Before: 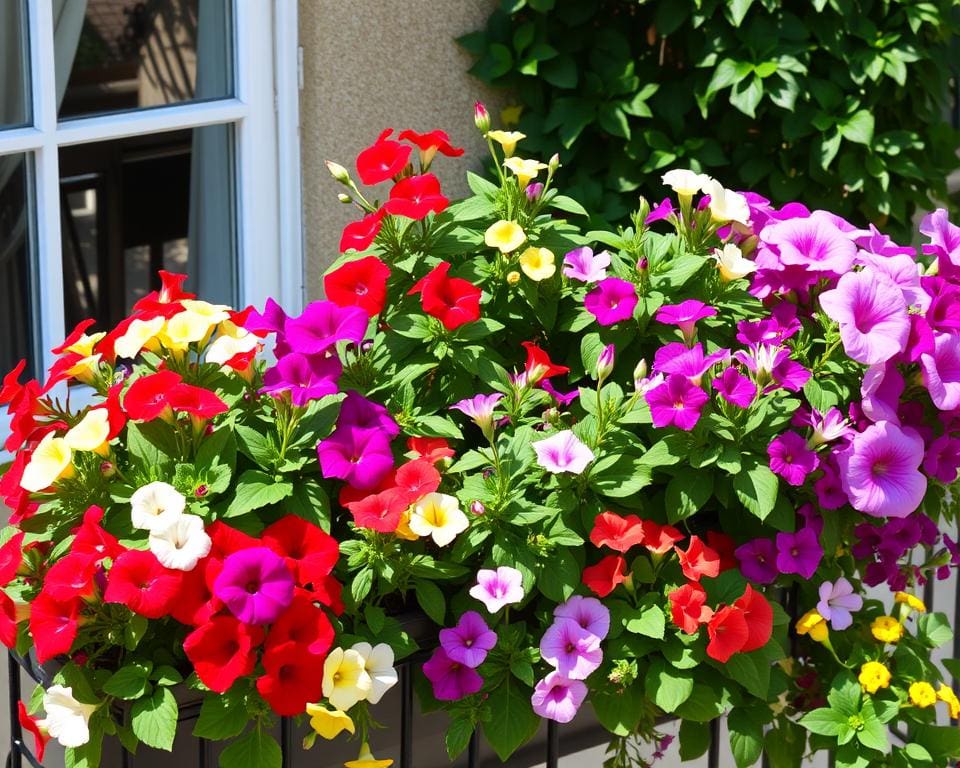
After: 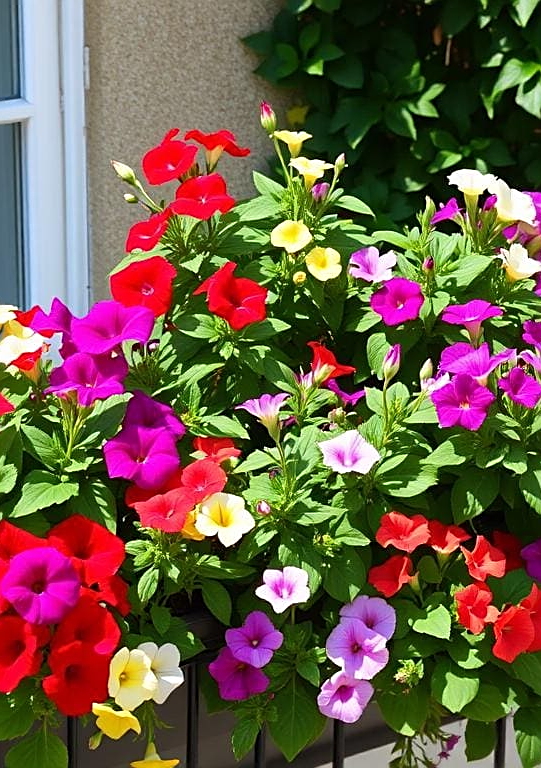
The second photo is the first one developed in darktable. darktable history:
sharpen: on, module defaults
crop and rotate: left 22.389%, right 21.195%
